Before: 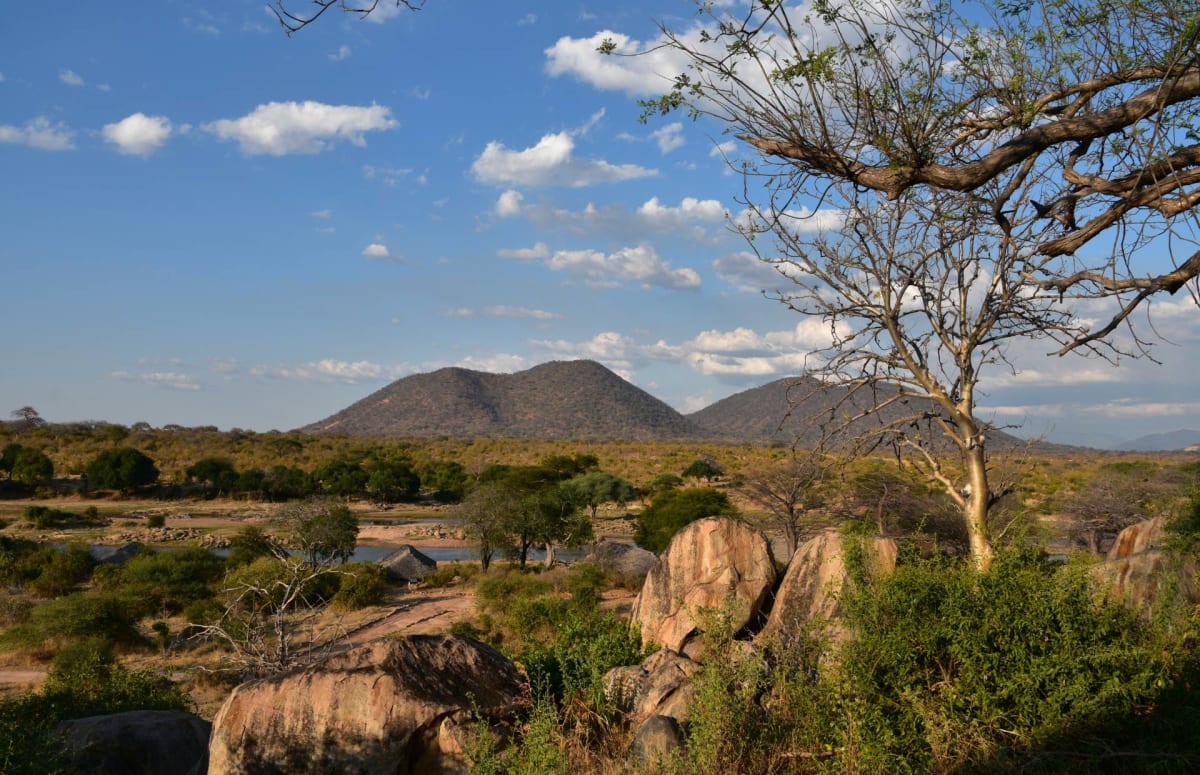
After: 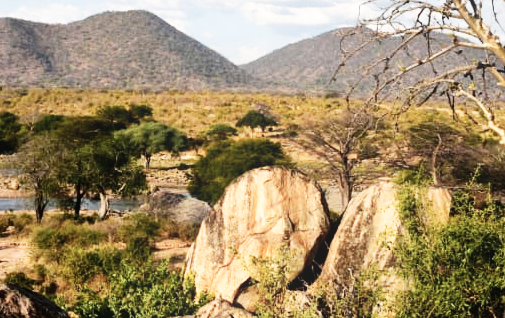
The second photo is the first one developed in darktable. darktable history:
bloom: size 15%, threshold 97%, strength 7%
crop: left 37.221%, top 45.169%, right 20.63%, bottom 13.777%
contrast brightness saturation: contrast 0.1, saturation -0.3
base curve: curves: ch0 [(0, 0) (0.007, 0.004) (0.027, 0.03) (0.046, 0.07) (0.207, 0.54) (0.442, 0.872) (0.673, 0.972) (1, 1)], preserve colors none
